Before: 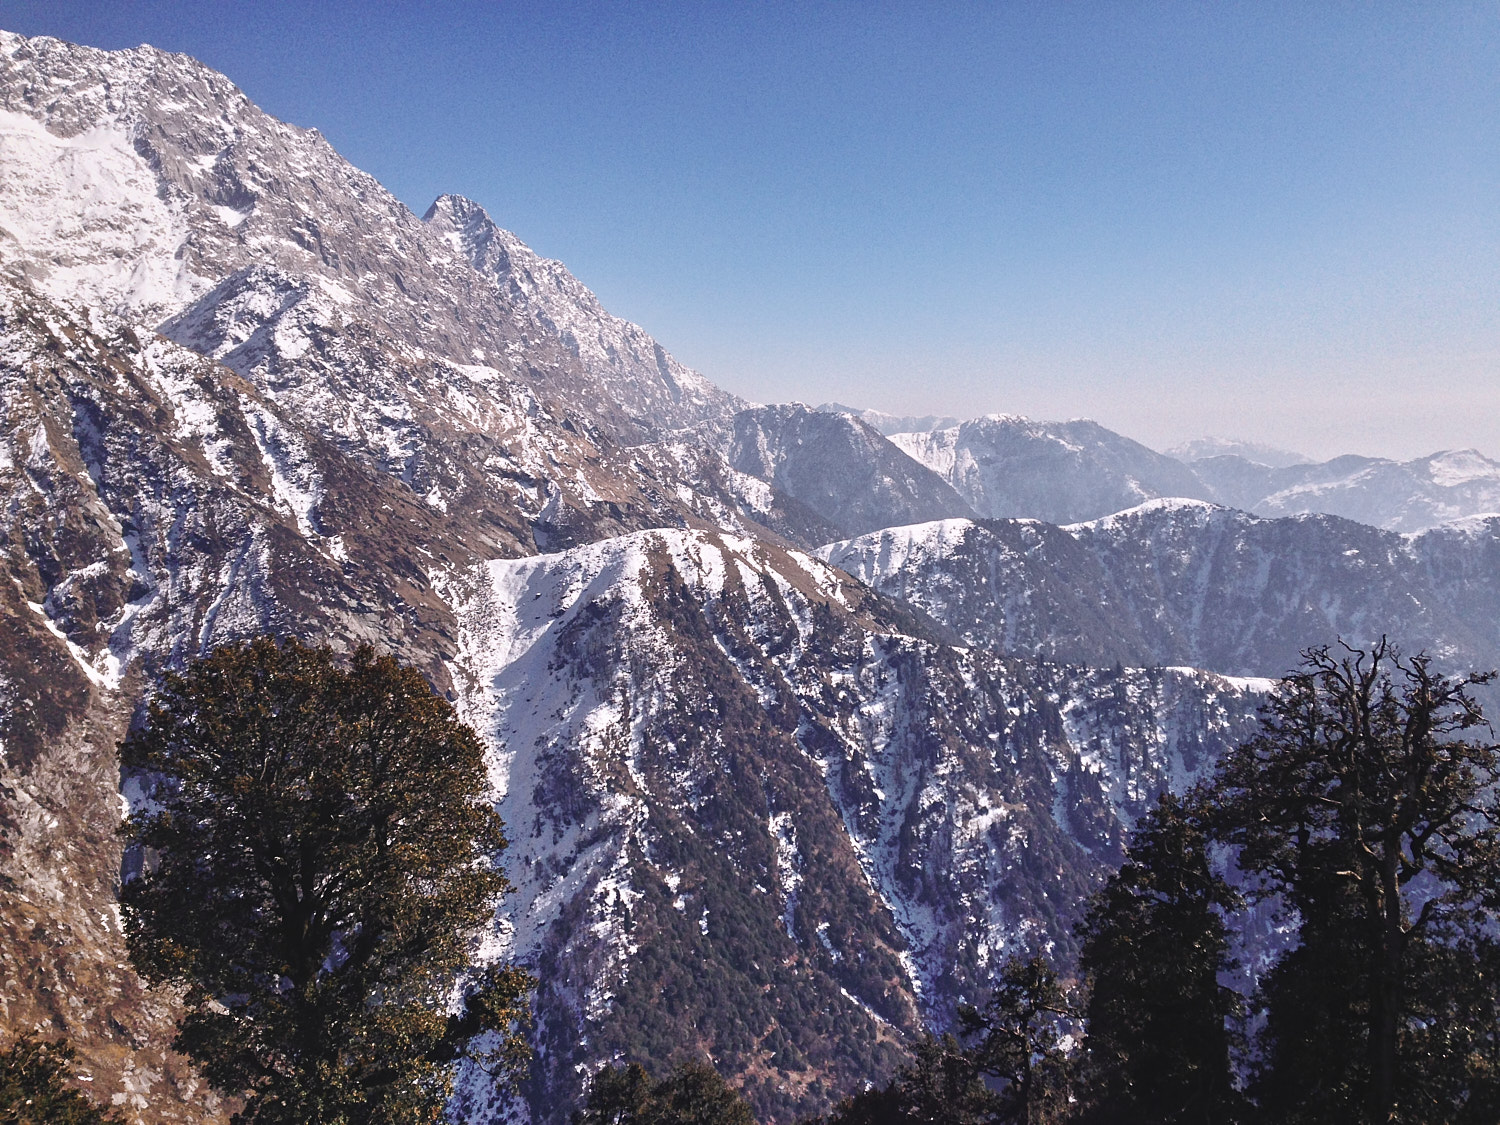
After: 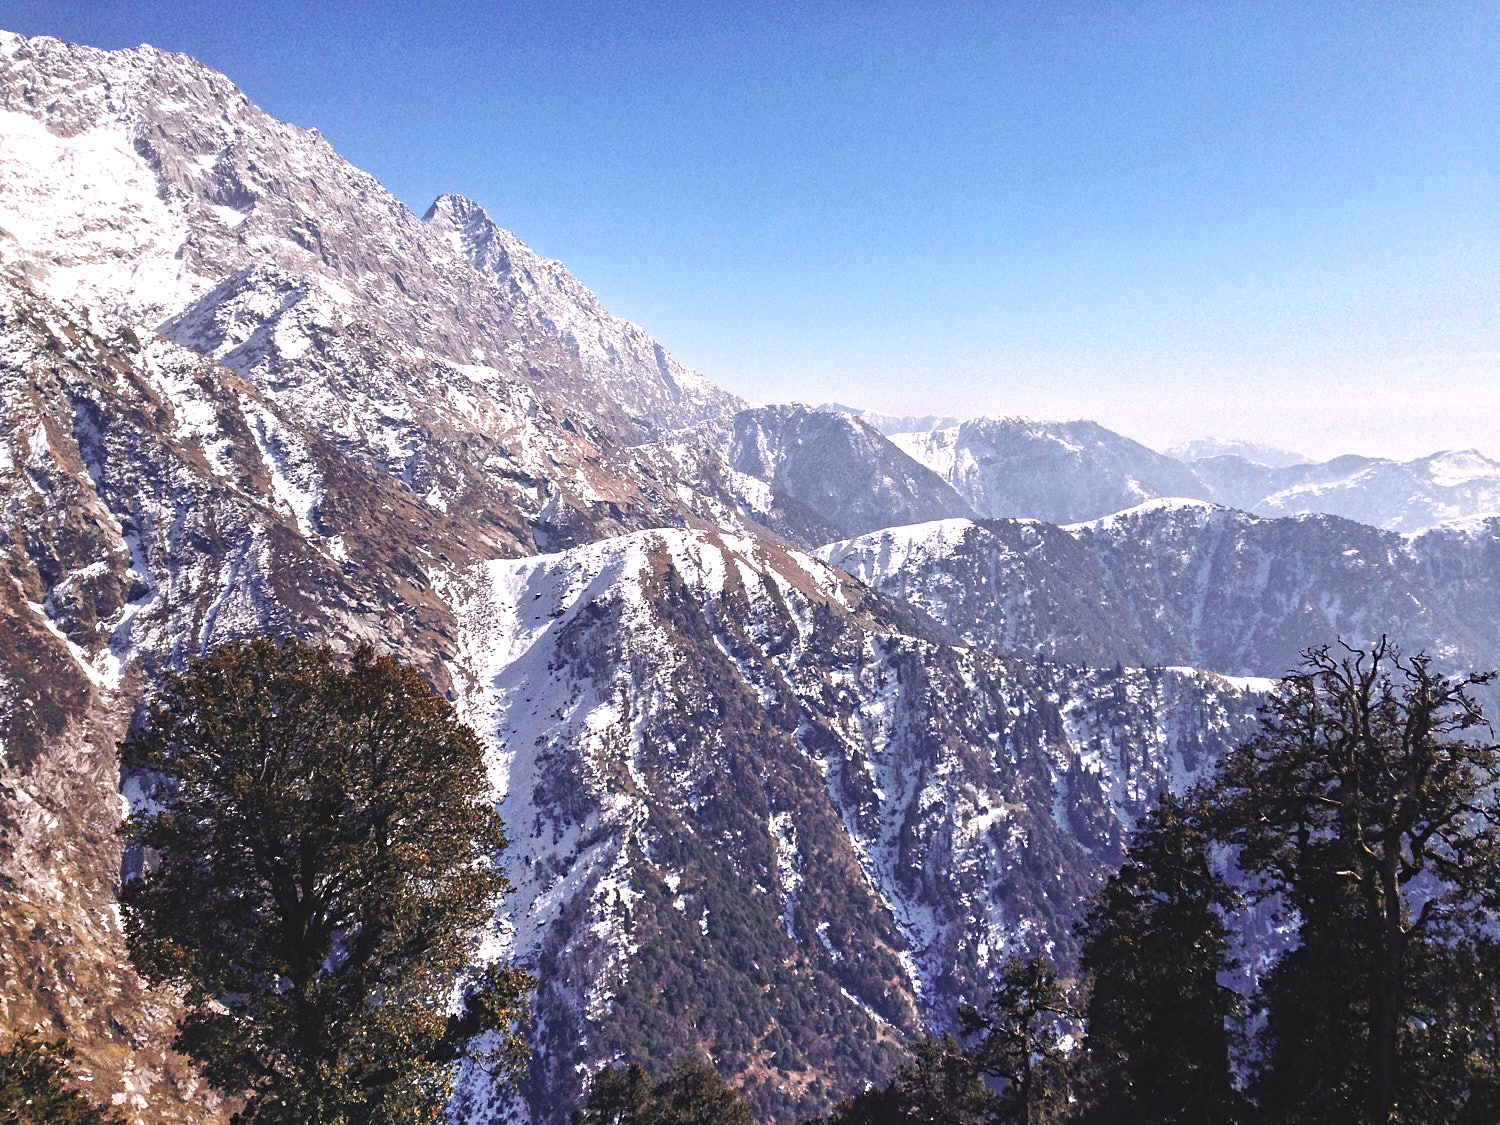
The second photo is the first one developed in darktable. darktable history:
haze removal: on, module defaults
exposure: exposure 0.6 EV, compensate highlight preservation false
